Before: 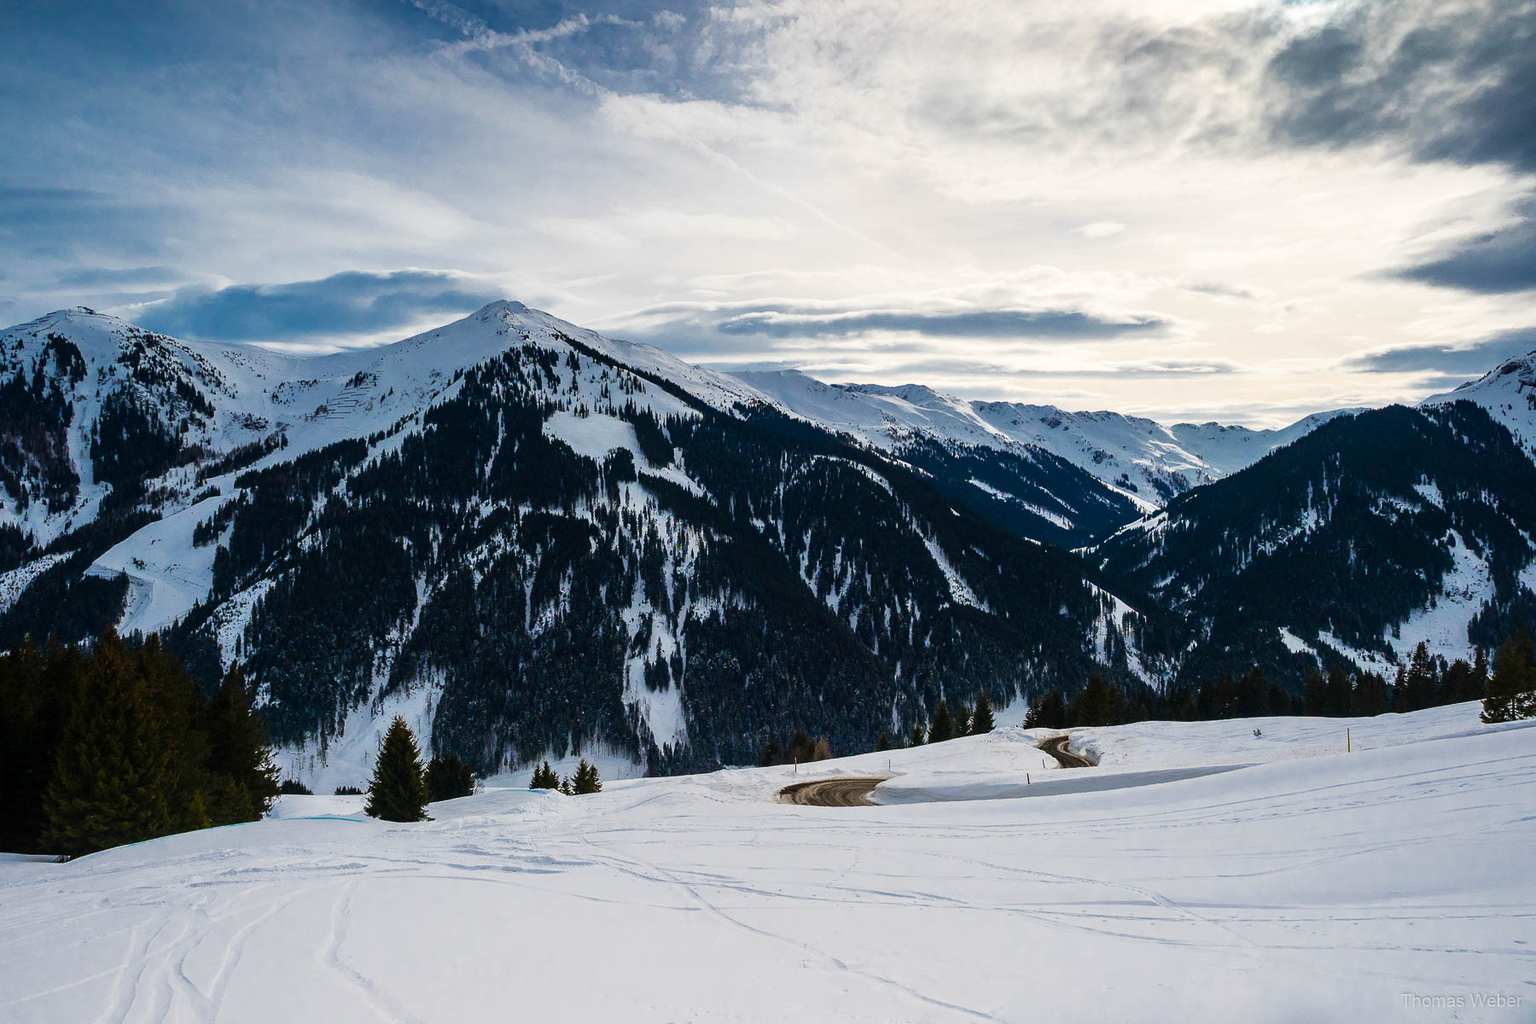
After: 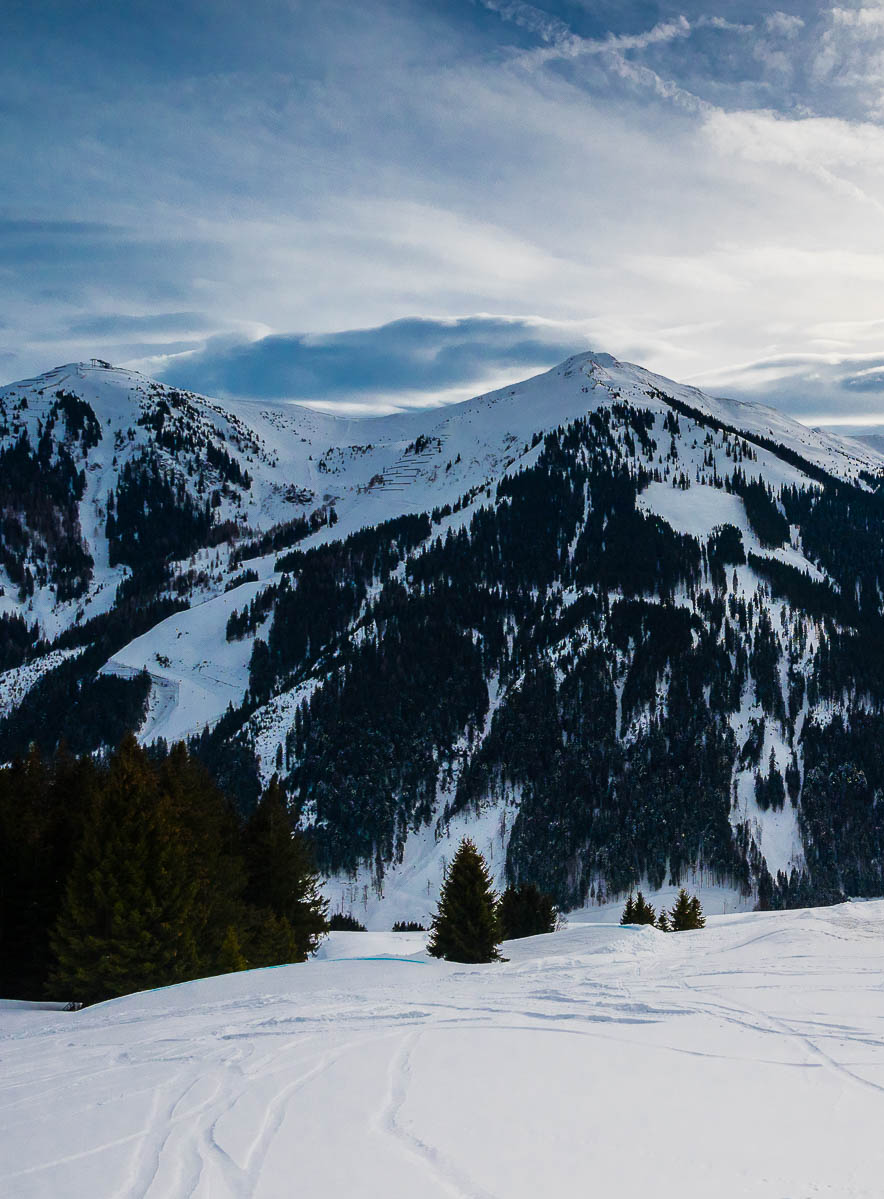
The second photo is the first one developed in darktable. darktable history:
crop and rotate: left 0%, top 0%, right 50.845%
